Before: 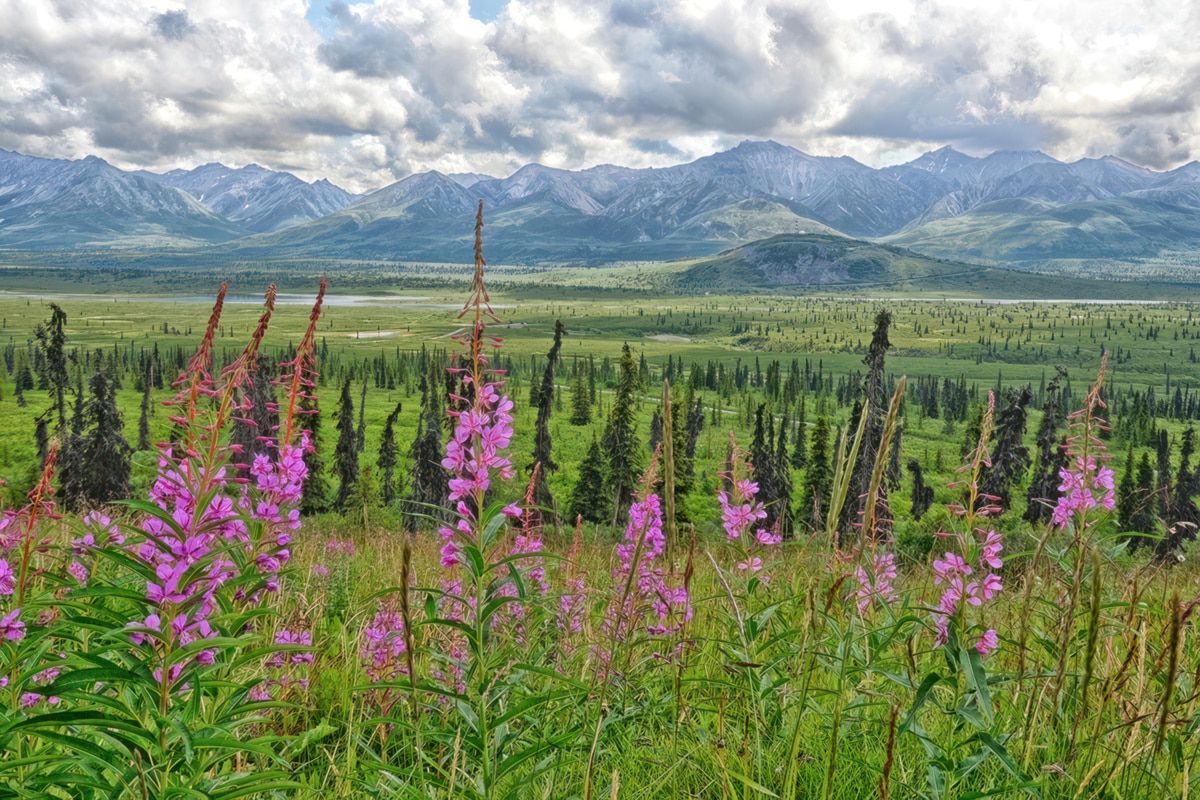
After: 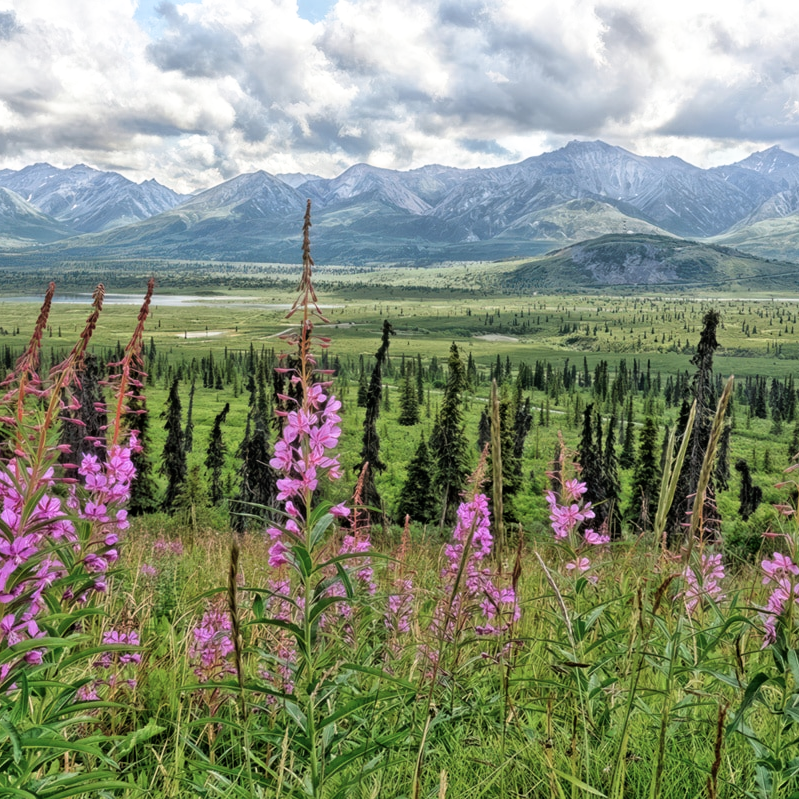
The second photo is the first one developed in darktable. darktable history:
filmic rgb: black relative exposure -8.7 EV, white relative exposure 2.68 EV, target black luminance 0%, target white luminance 99.89%, hardness 6.27, latitude 74.33%, contrast 1.318, highlights saturation mix -4.63%, color science v4 (2020), contrast in shadows soft, contrast in highlights soft
crop and rotate: left 14.352%, right 18.982%
